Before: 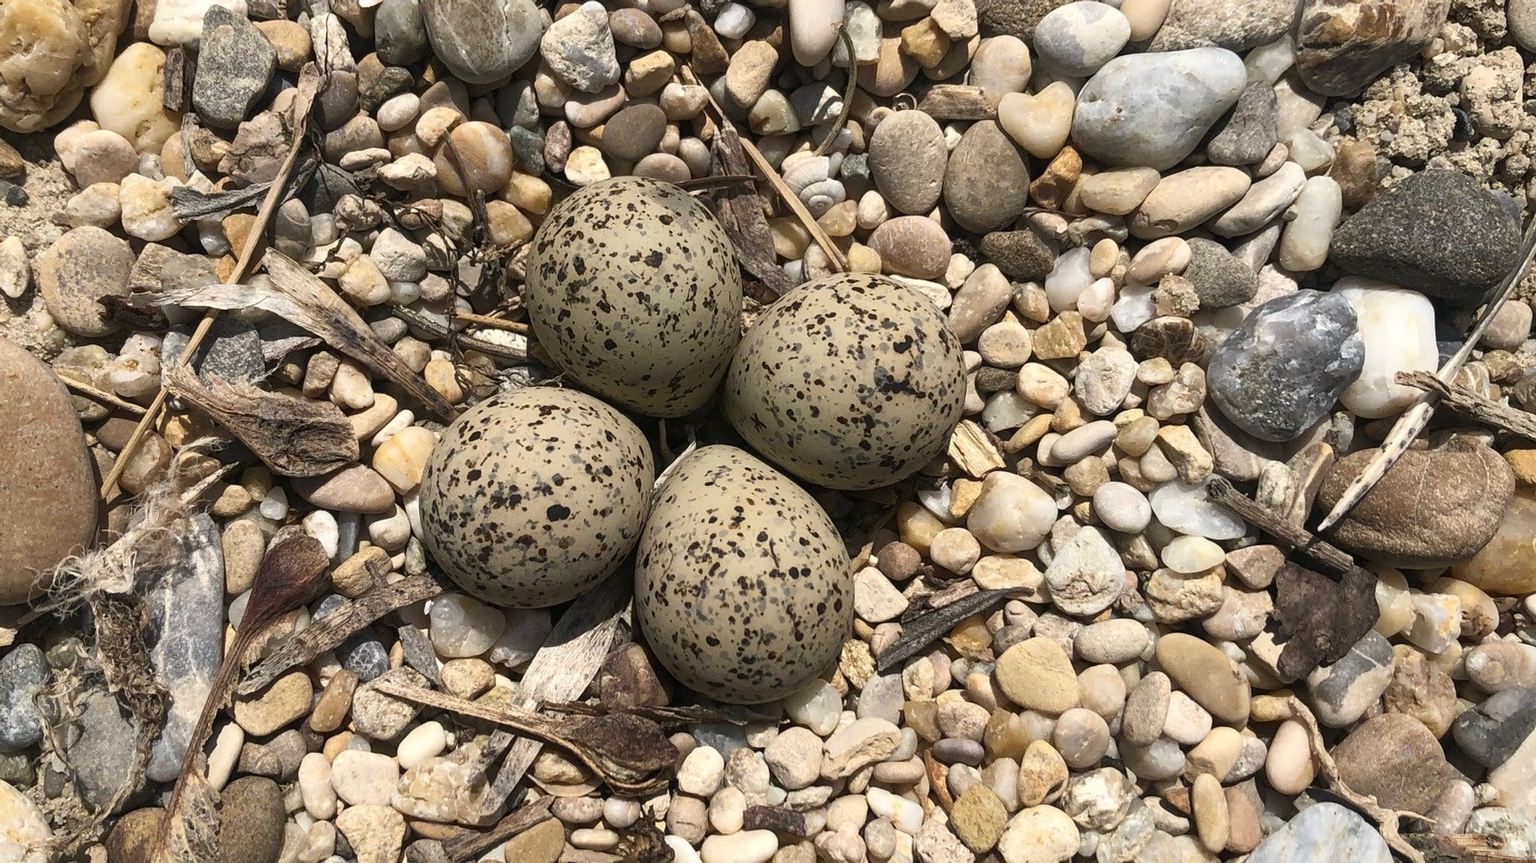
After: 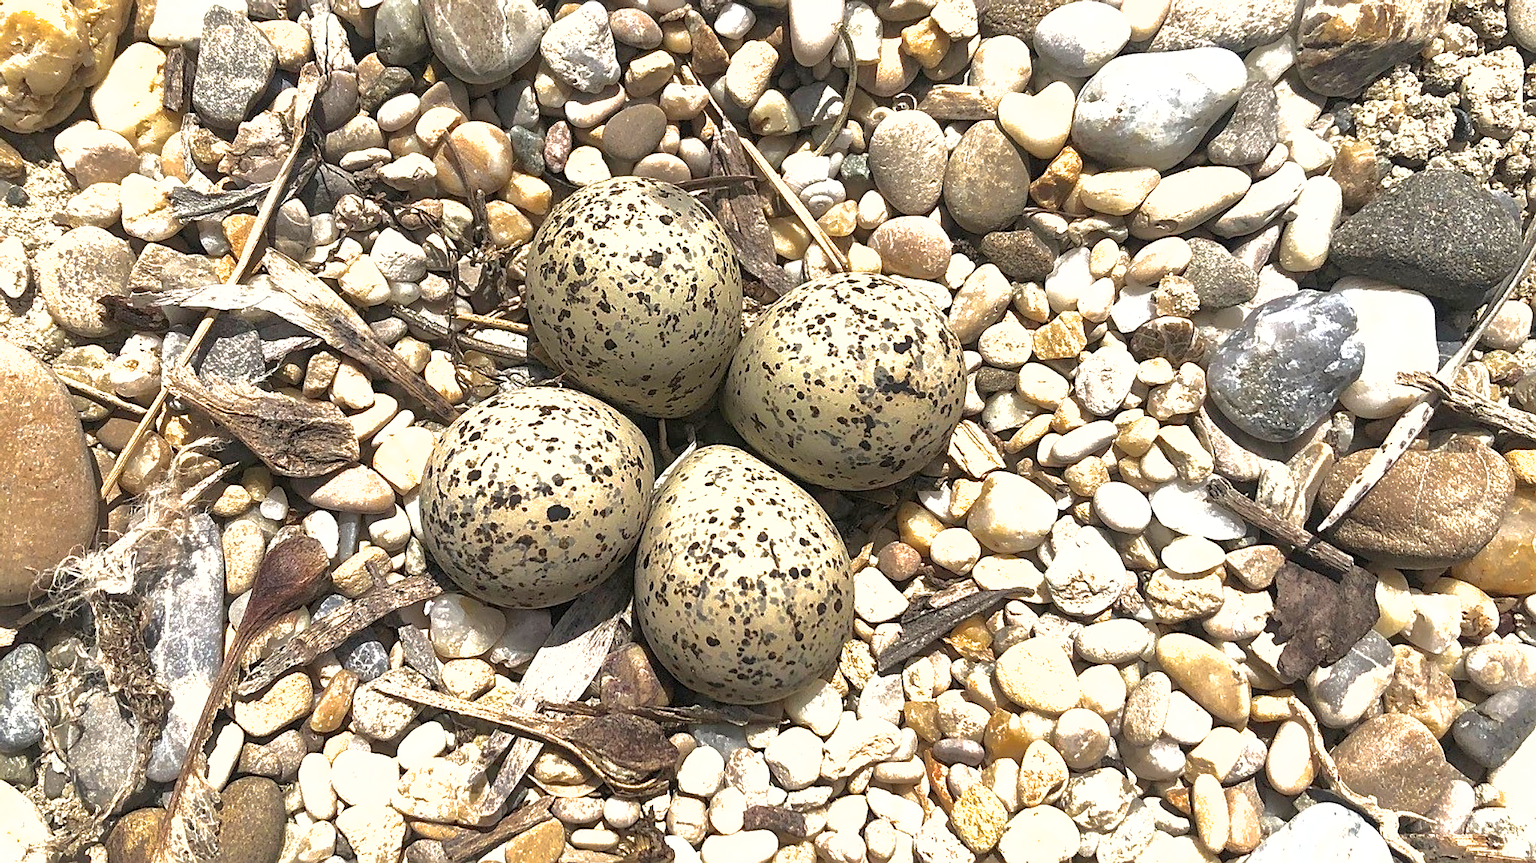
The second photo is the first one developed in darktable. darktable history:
shadows and highlights: shadows 40, highlights -60
sharpen: on, module defaults
exposure: exposure 1.137 EV, compensate highlight preservation false
